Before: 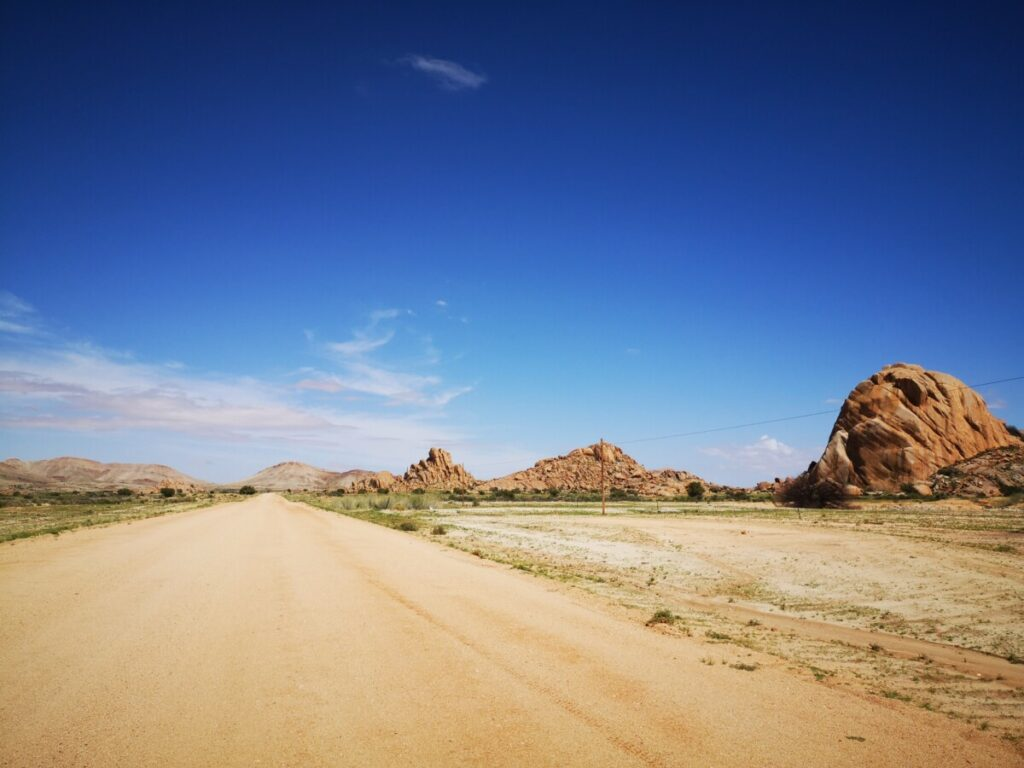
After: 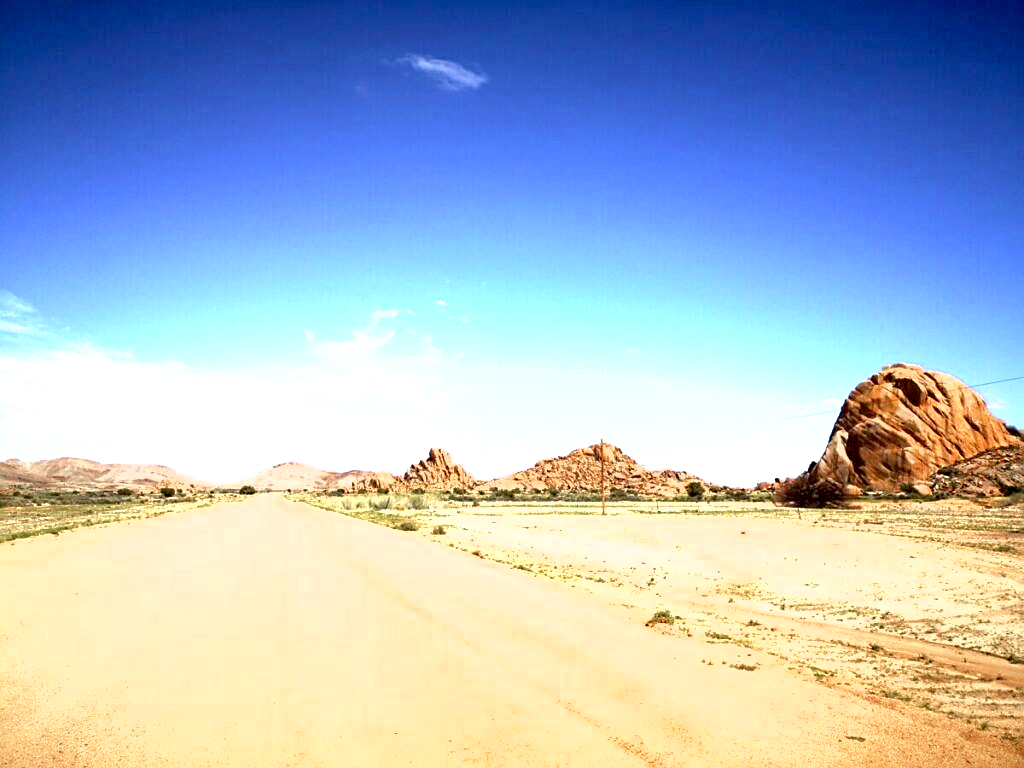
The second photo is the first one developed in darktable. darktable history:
color zones: curves: ch0 [(0, 0.5) (0.125, 0.4) (0.25, 0.5) (0.375, 0.4) (0.5, 0.4) (0.625, 0.6) (0.75, 0.6) (0.875, 0.5)]; ch1 [(0, 0.4) (0.125, 0.5) (0.25, 0.4) (0.375, 0.4) (0.5, 0.4) (0.625, 0.4) (0.75, 0.5) (0.875, 0.4)]; ch2 [(0, 0.6) (0.125, 0.5) (0.25, 0.5) (0.375, 0.6) (0.5, 0.6) (0.625, 0.5) (0.75, 0.5) (0.875, 0.5)]
shadows and highlights: shadows 24.84, highlights -26.45
exposure: black level correction 0.009, exposure 1.417 EV, compensate highlight preservation false
sharpen: on, module defaults
